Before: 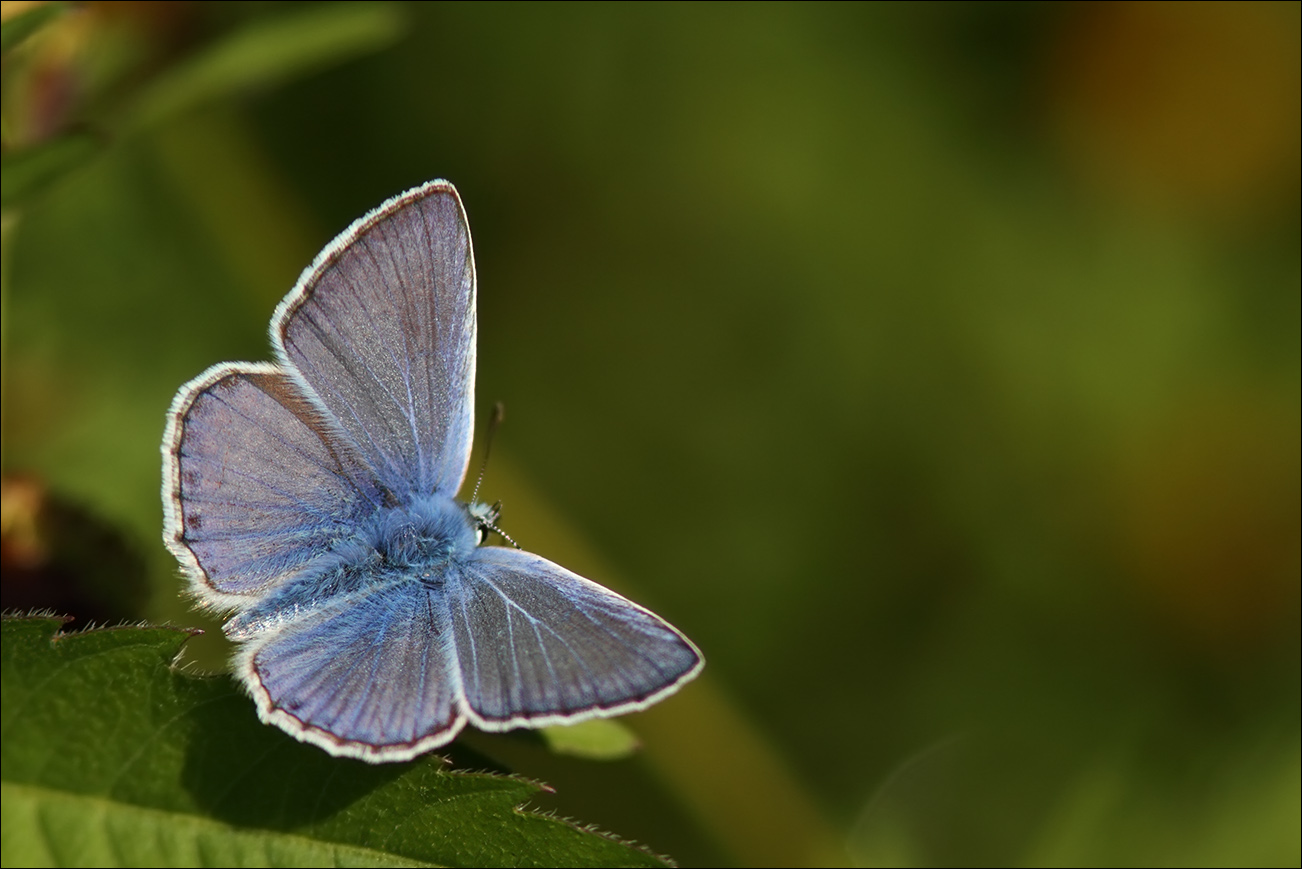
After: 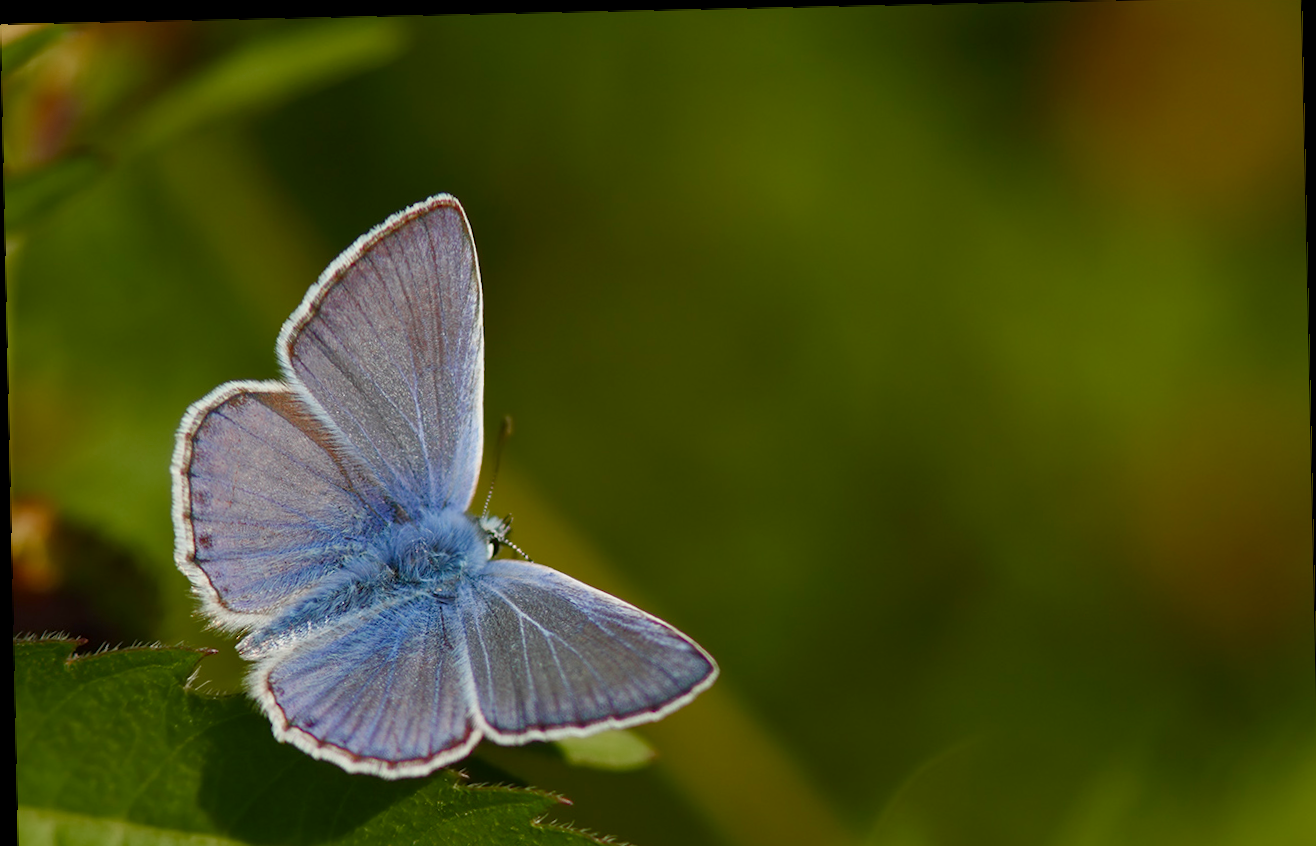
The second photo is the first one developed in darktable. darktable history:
color balance rgb: shadows lift › chroma 1%, shadows lift › hue 113°, highlights gain › chroma 0.2%, highlights gain › hue 333°, perceptual saturation grading › global saturation 20%, perceptual saturation grading › highlights -50%, perceptual saturation grading › shadows 25%, contrast -10%
rotate and perspective: rotation -1.24°, automatic cropping off
crop: top 0.448%, right 0.264%, bottom 5.045%
